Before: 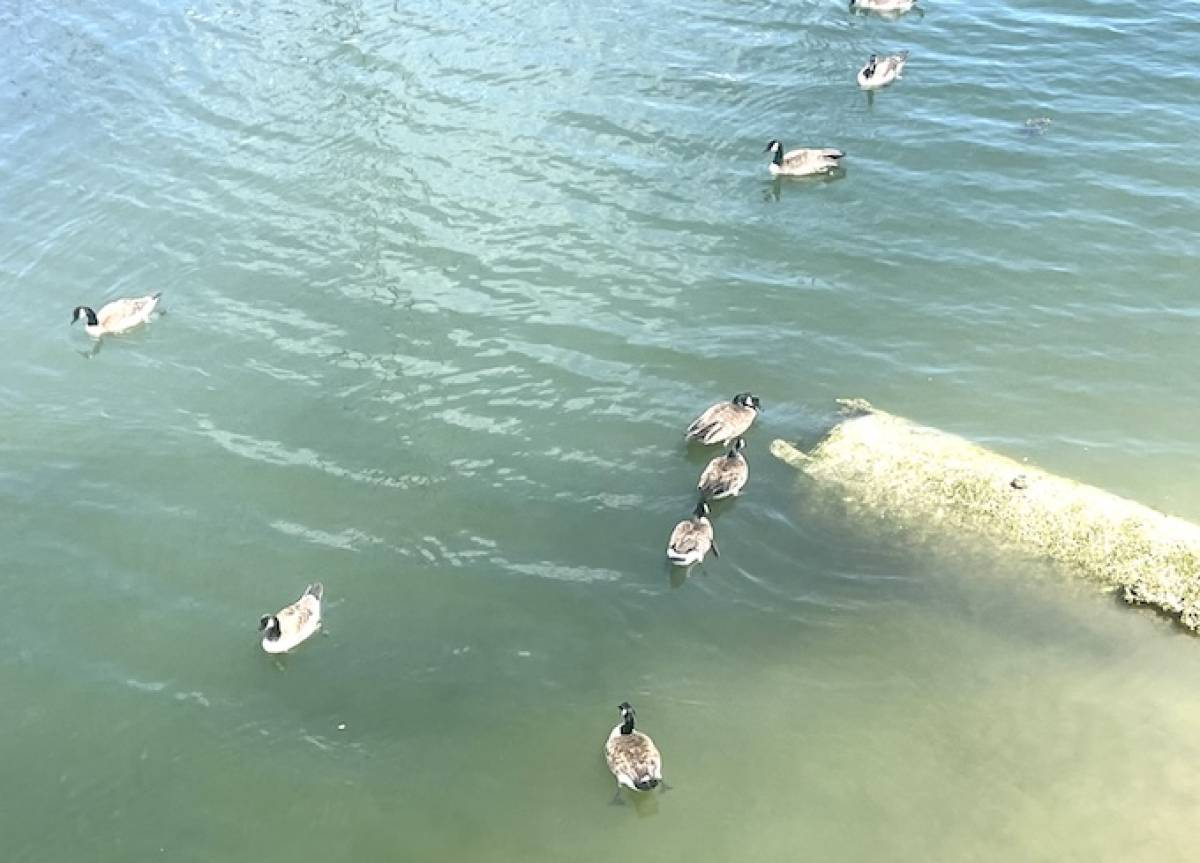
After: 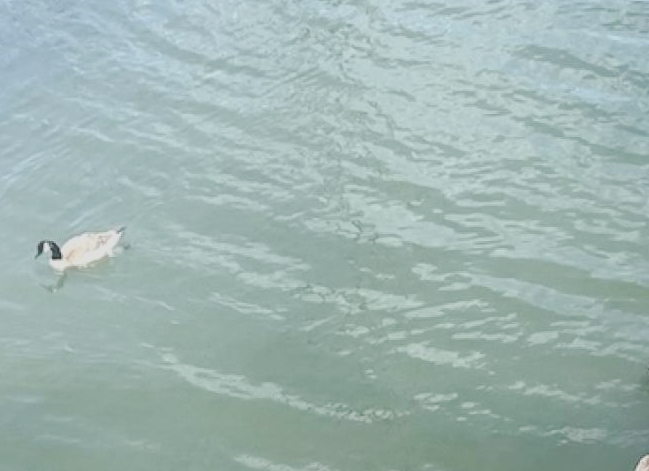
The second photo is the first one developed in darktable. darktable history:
base curve: curves: ch0 [(0, 0.024) (0.055, 0.065) (0.121, 0.166) (0.236, 0.319) (0.693, 0.726) (1, 1)], preserve colors none
crop and rotate: left 3.055%, top 7.668%, right 42.835%, bottom 37.642%
exposure: black level correction -0.036, exposure -0.498 EV, compensate highlight preservation false
